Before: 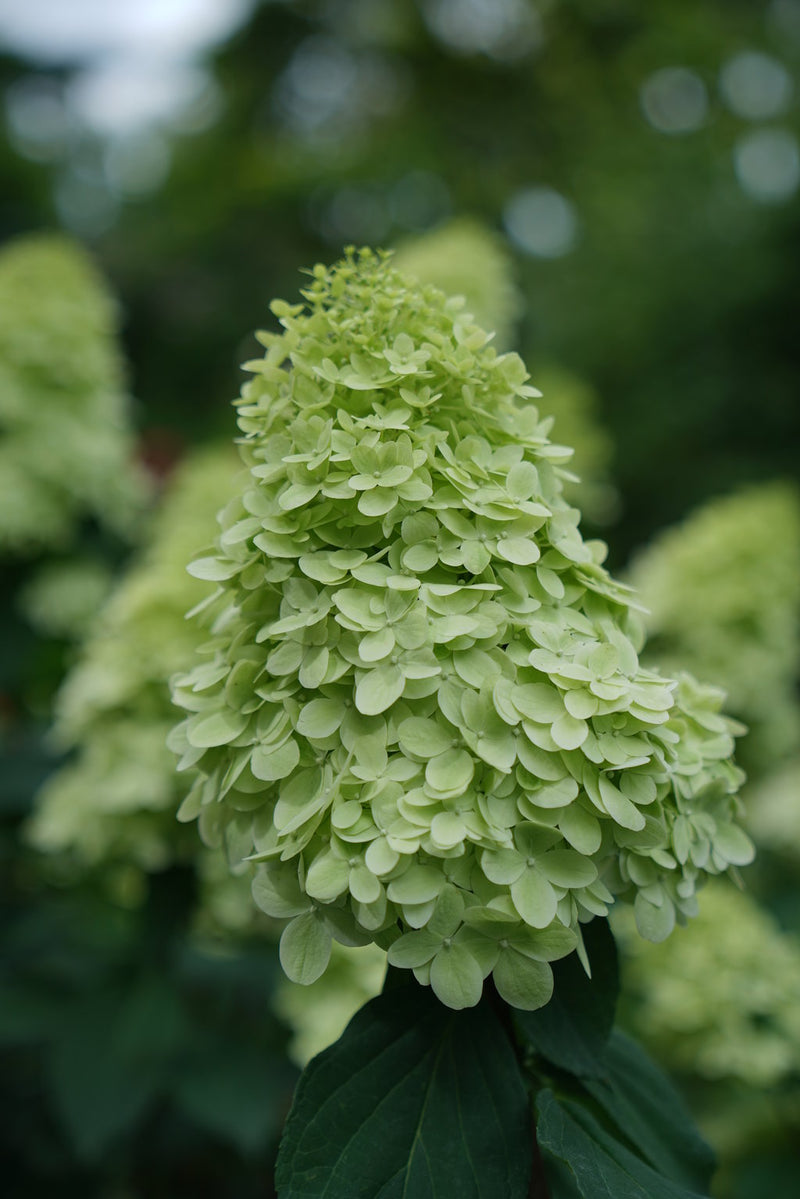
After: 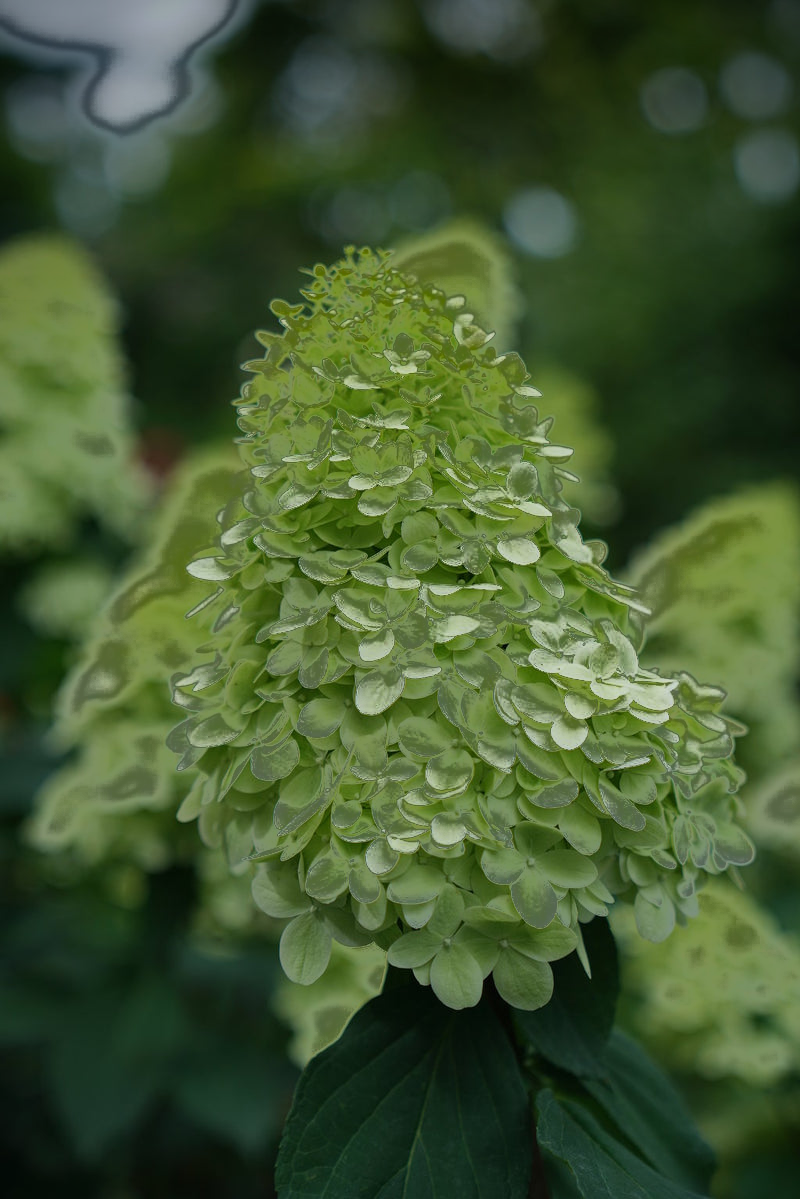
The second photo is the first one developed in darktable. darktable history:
vignetting: brightness -0.629, saturation -0.007, center (-0.028, 0.239)
fill light: exposure -0.73 EV, center 0.69, width 2.2
